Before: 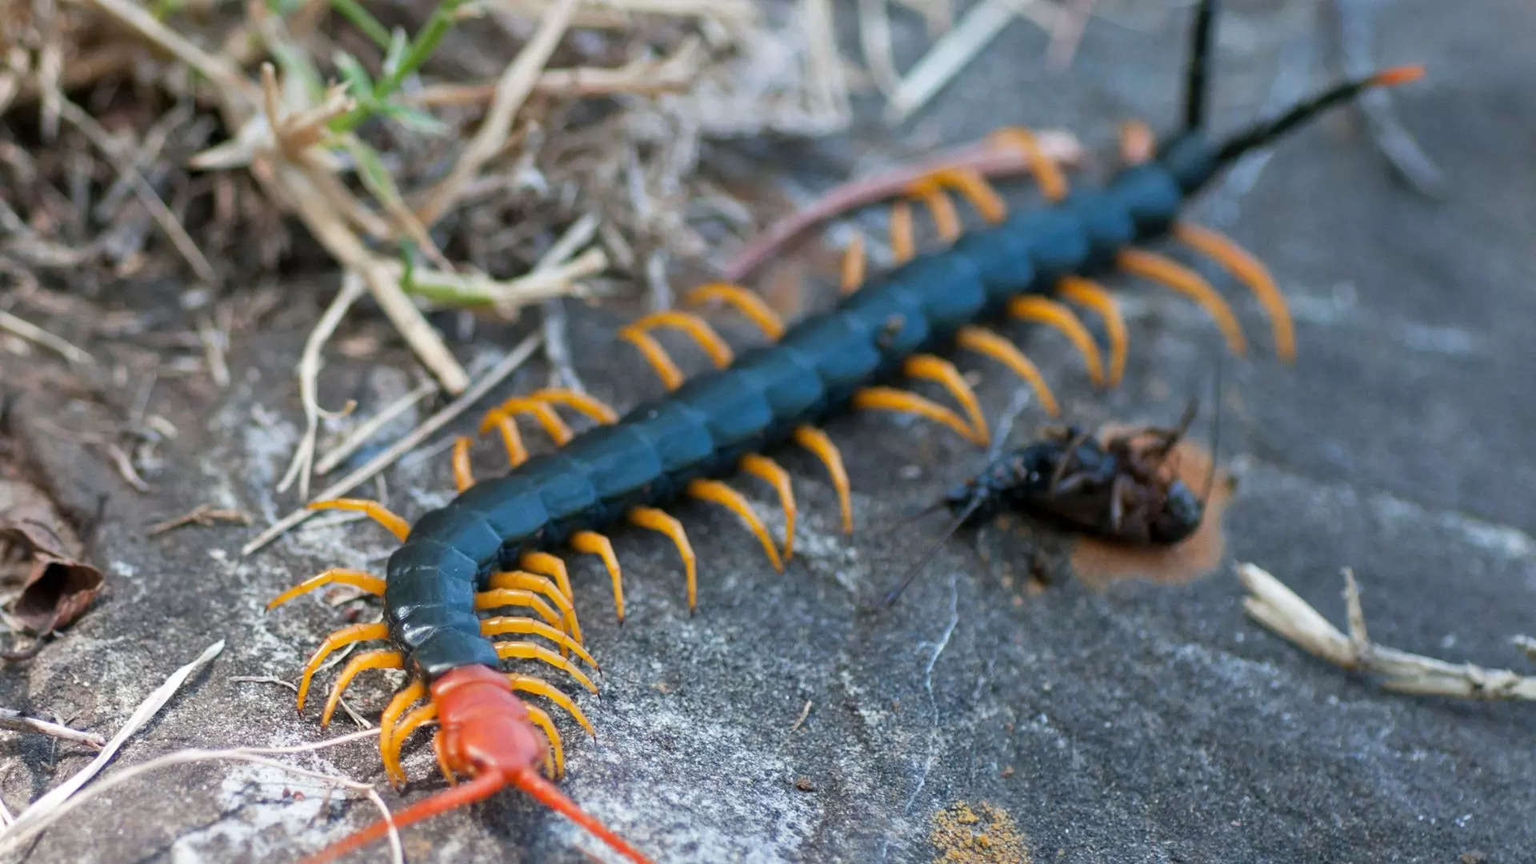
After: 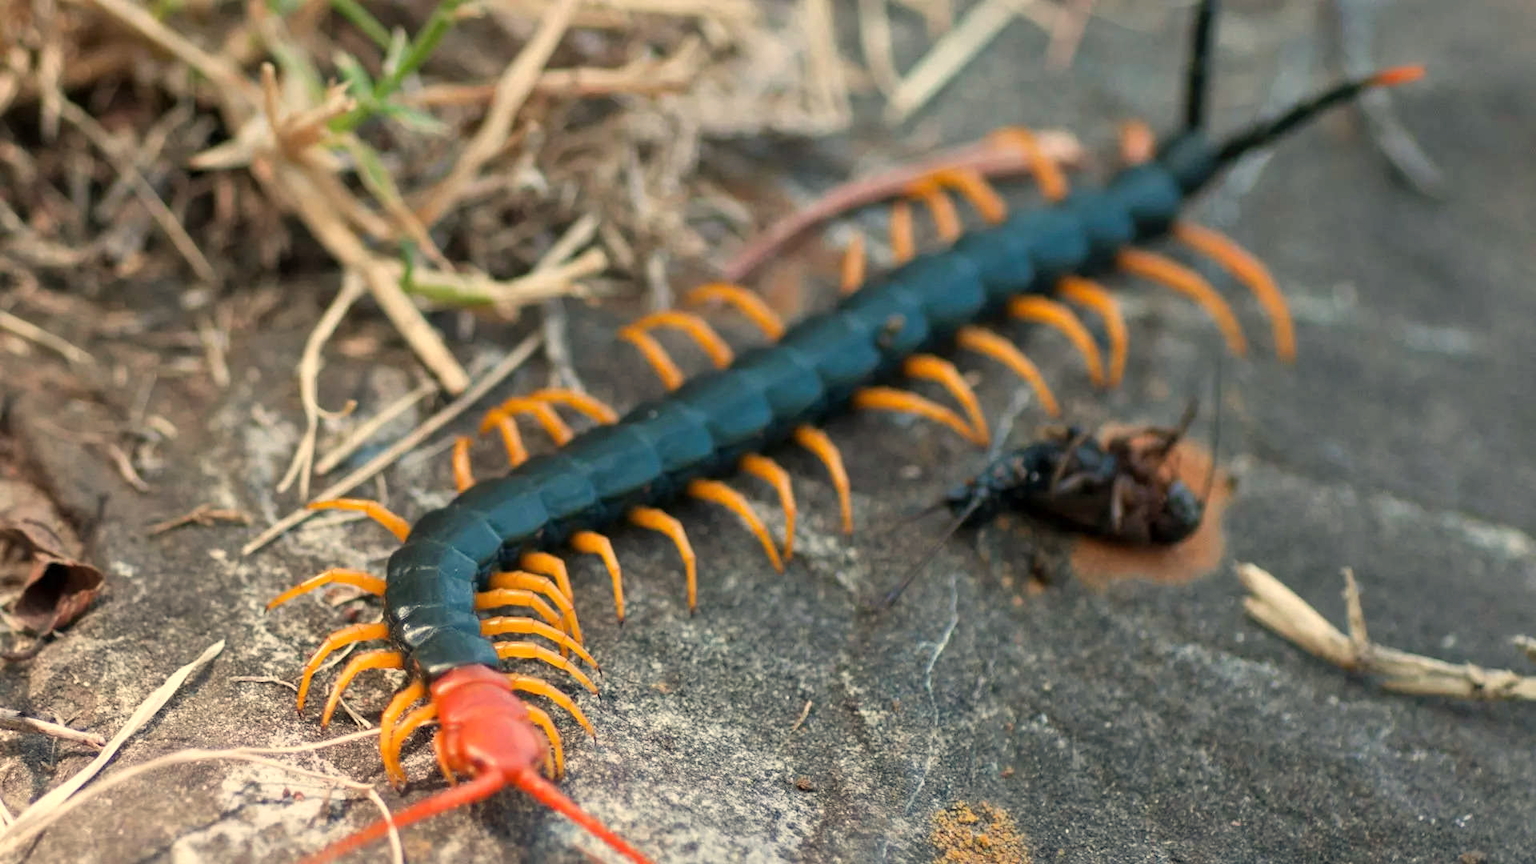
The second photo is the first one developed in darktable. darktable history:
white balance: red 1.123, blue 0.83
